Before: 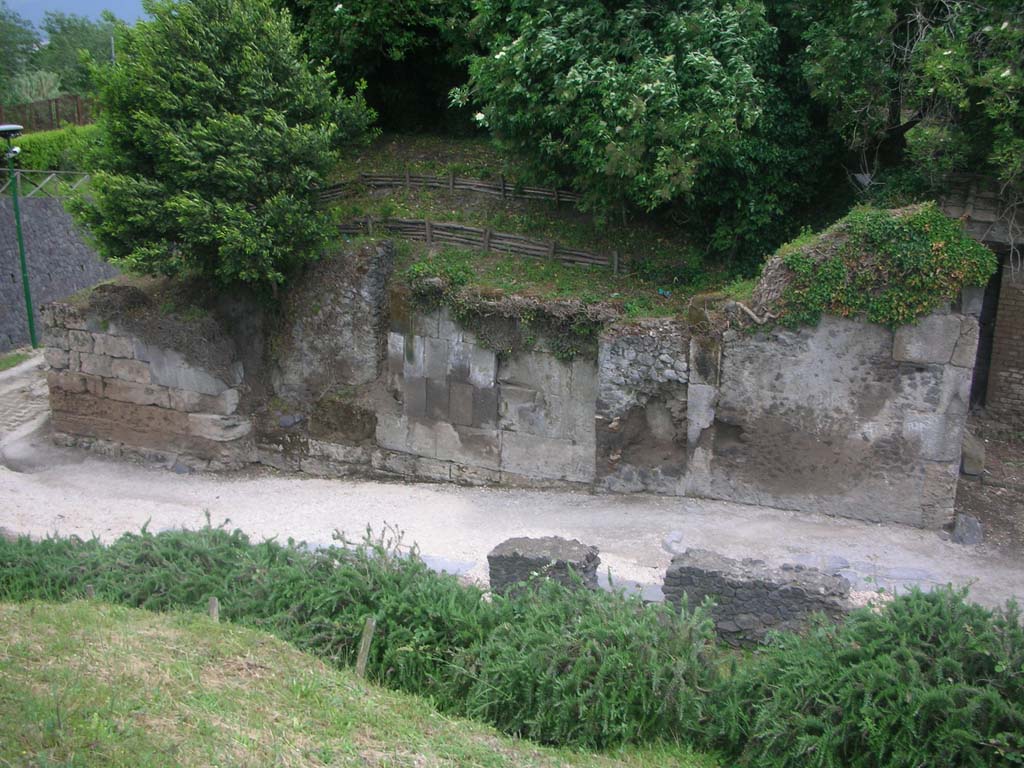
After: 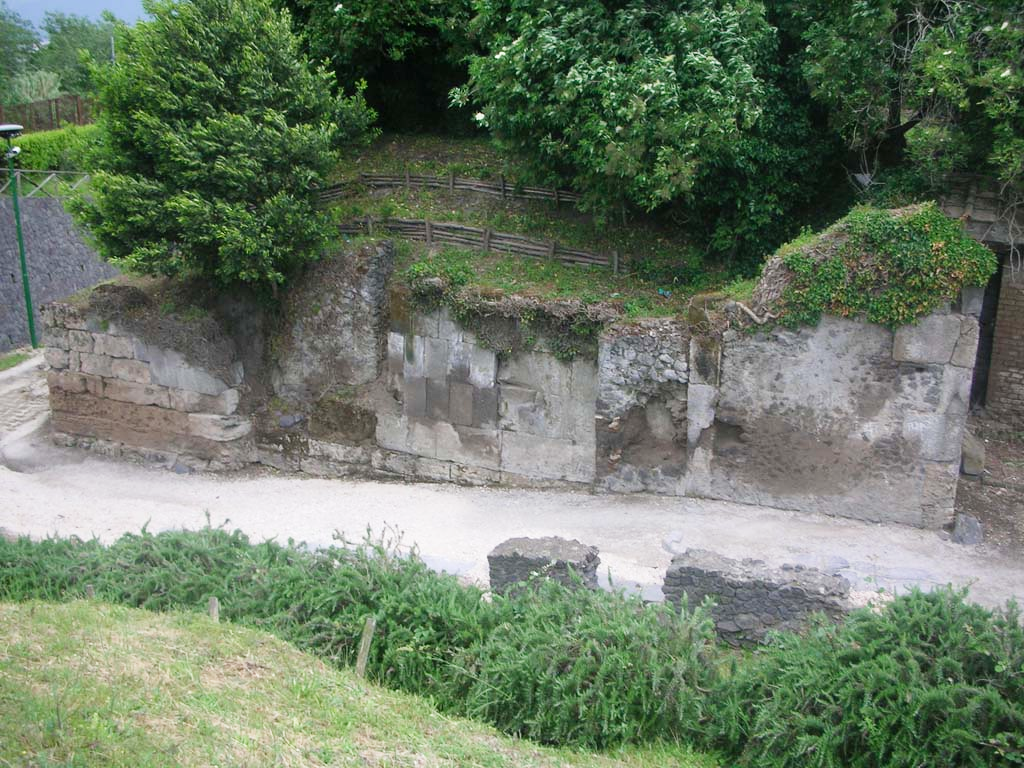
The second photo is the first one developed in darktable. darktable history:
tone curve: curves: ch0 [(0, 0) (0.739, 0.837) (1, 1)]; ch1 [(0, 0) (0.226, 0.261) (0.383, 0.397) (0.462, 0.473) (0.498, 0.502) (0.521, 0.52) (0.578, 0.57) (1, 1)]; ch2 [(0, 0) (0.438, 0.456) (0.5, 0.5) (0.547, 0.557) (0.597, 0.58) (0.629, 0.603) (1, 1)], preserve colors none
